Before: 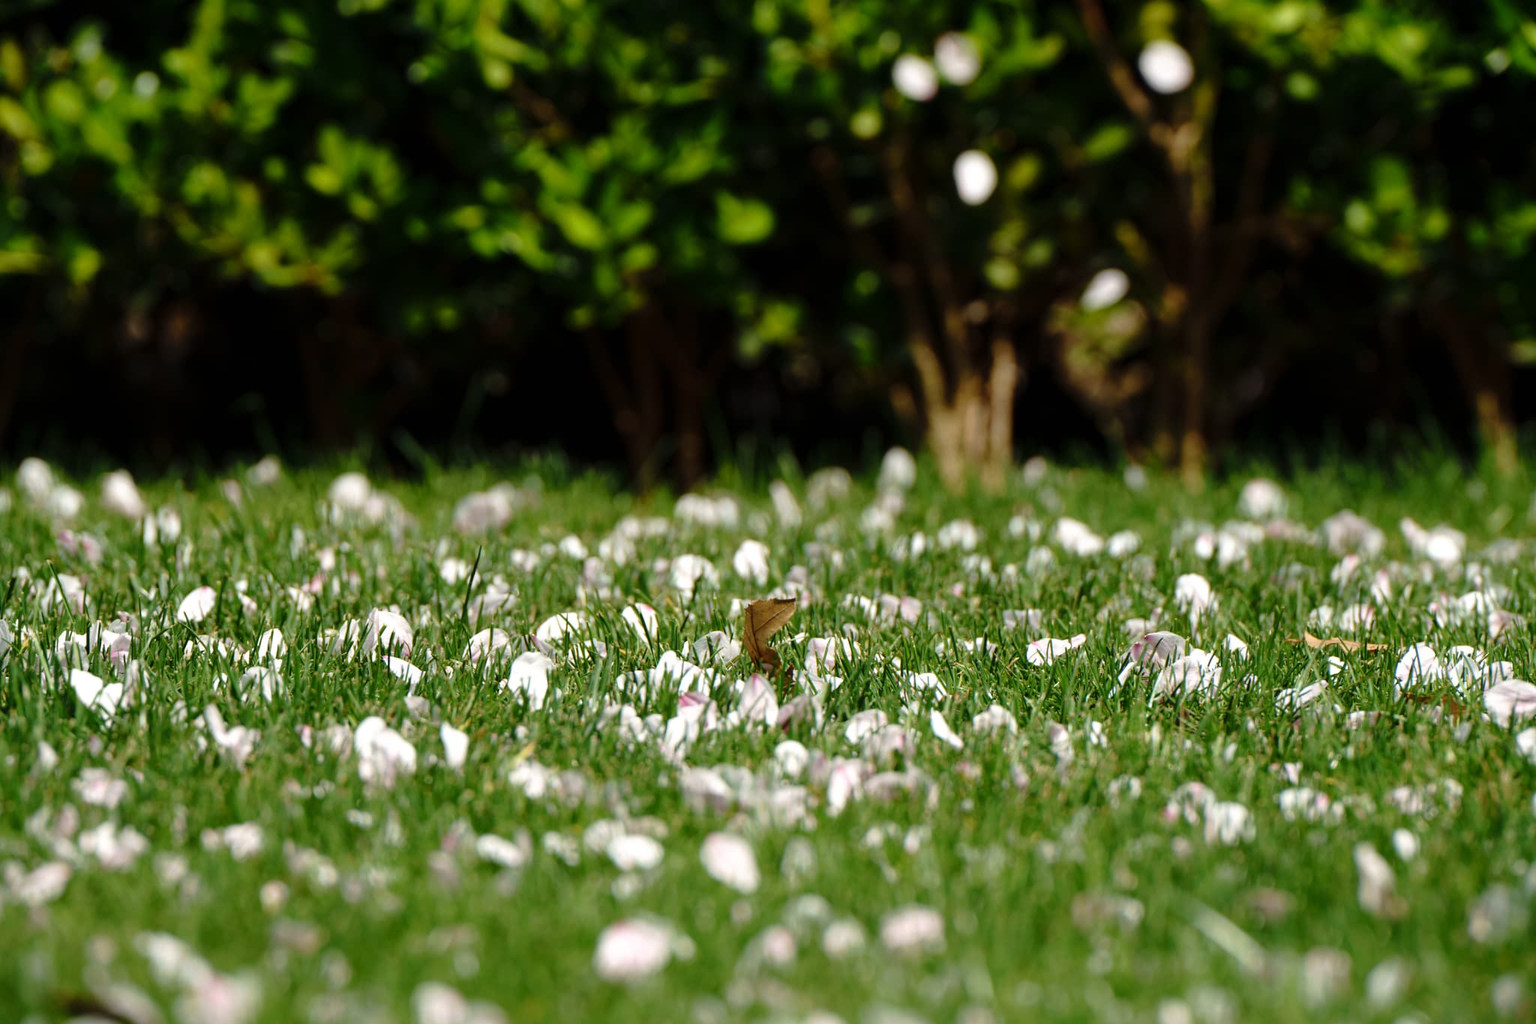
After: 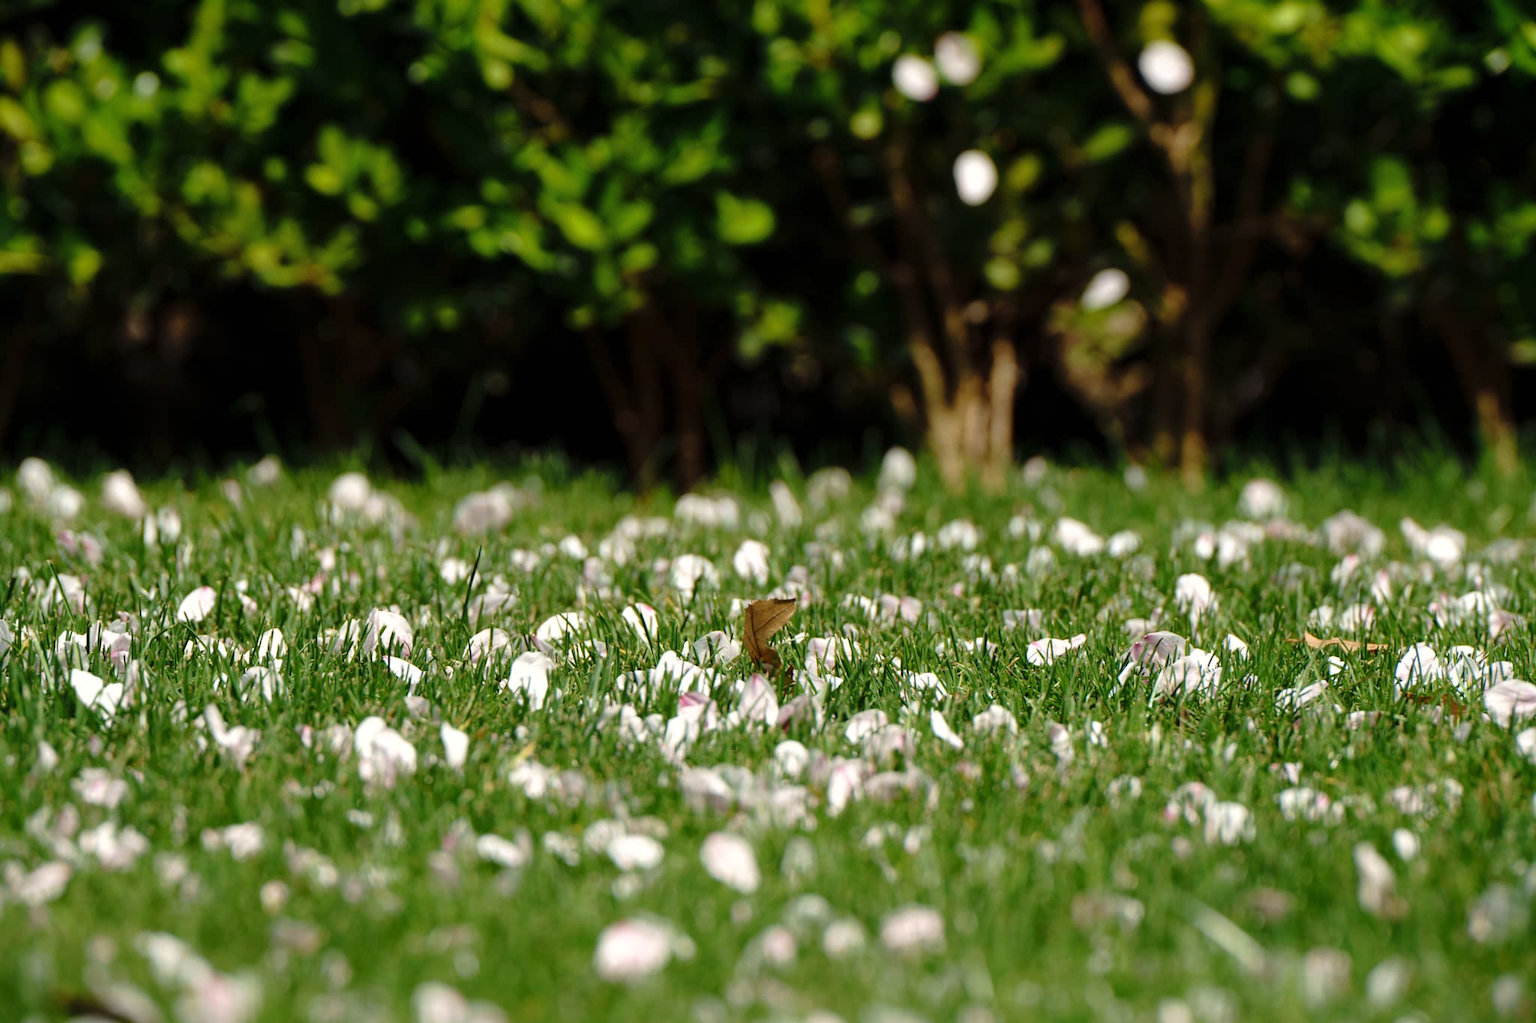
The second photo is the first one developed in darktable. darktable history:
shadows and highlights: shadows 25, highlights -25
exposure: compensate highlight preservation false
white balance: red 1.009, blue 0.985
